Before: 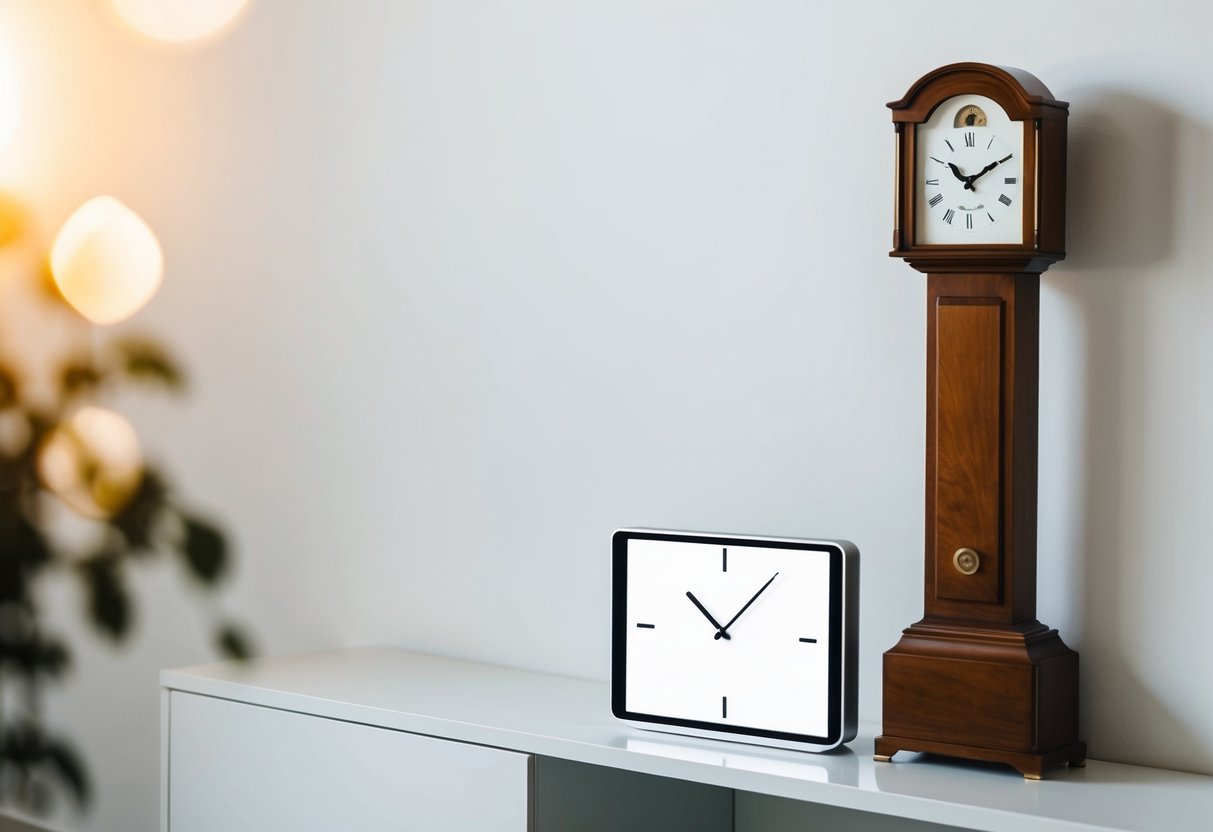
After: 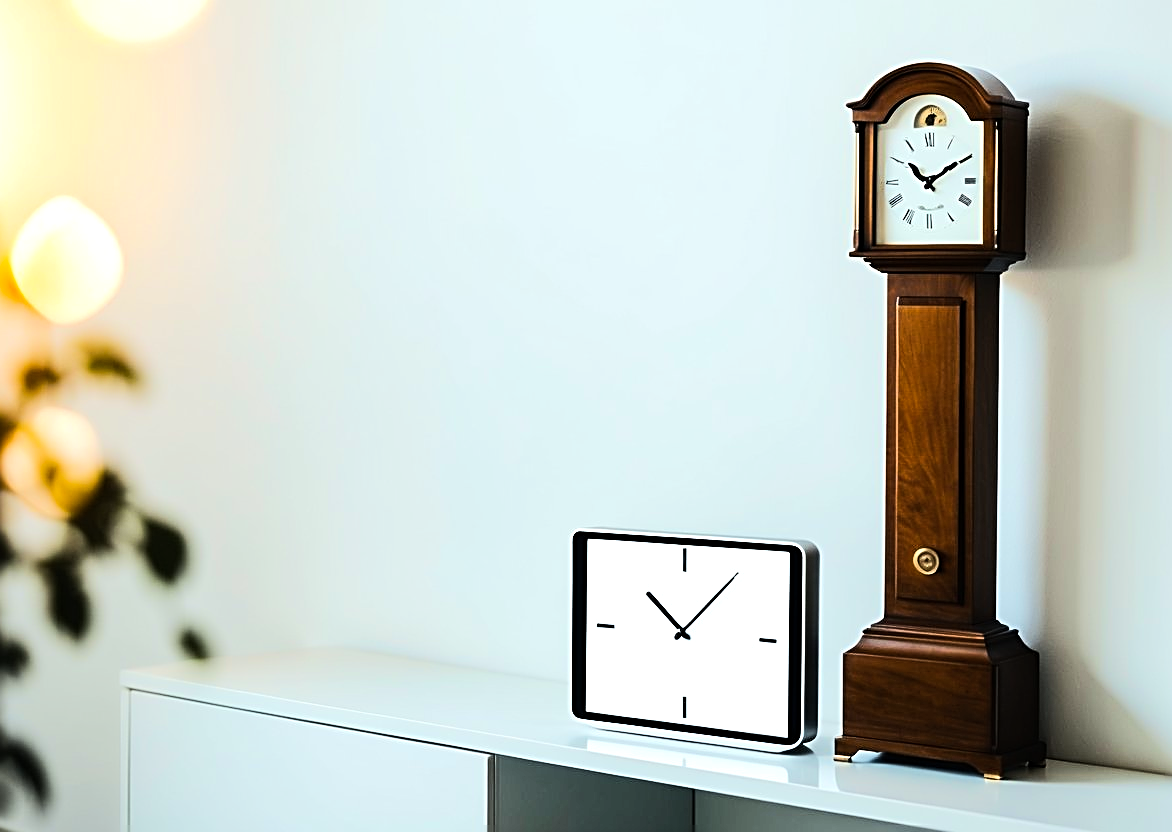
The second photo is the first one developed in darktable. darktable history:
color balance rgb: perceptual saturation grading › global saturation 17.396%, perceptual brilliance grading › highlights 3.589%, perceptual brilliance grading › mid-tones -18.054%, perceptual brilliance grading › shadows -41.765%, global vibrance 9.399%
tone equalizer: -7 EV 0.151 EV, -6 EV 0.604 EV, -5 EV 1.15 EV, -4 EV 1.31 EV, -3 EV 1.17 EV, -2 EV 0.6 EV, -1 EV 0.163 EV, edges refinement/feathering 500, mask exposure compensation -1.57 EV, preserve details no
color calibration: illuminant Planckian (black body), x 0.35, y 0.353, temperature 4785.02 K, saturation algorithm version 1 (2020)
sharpen: radius 2.636, amount 0.669
crop and rotate: left 3.346%
